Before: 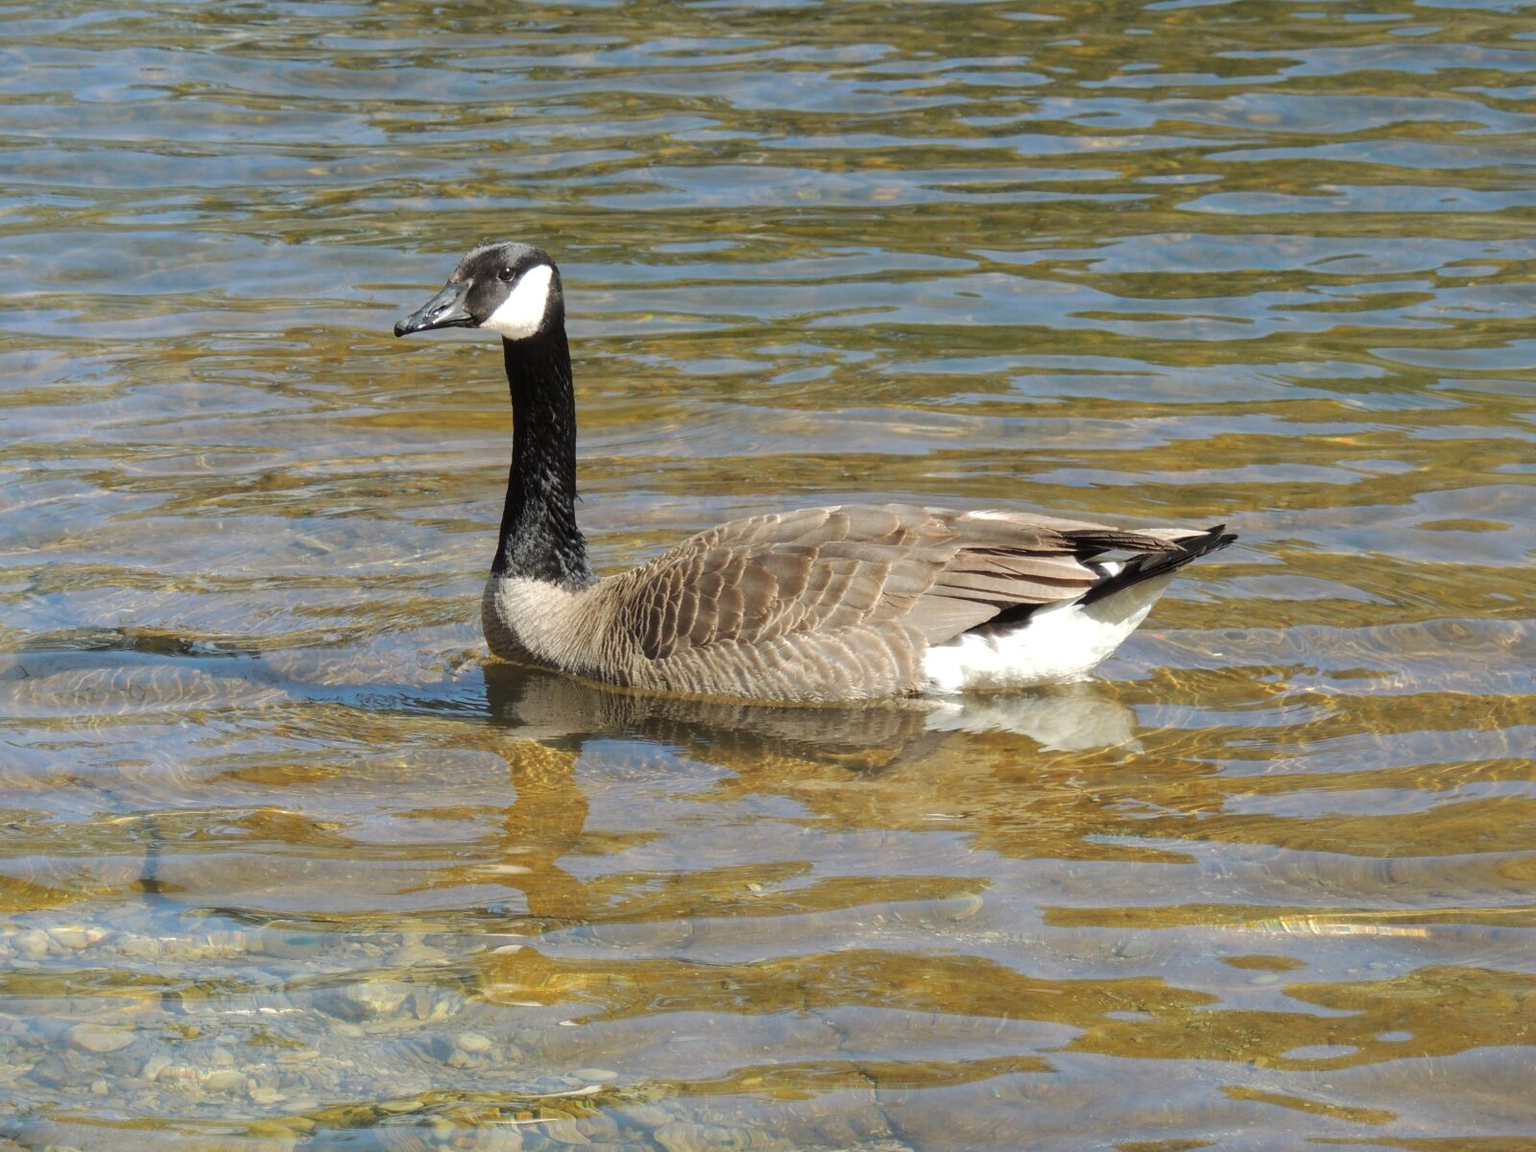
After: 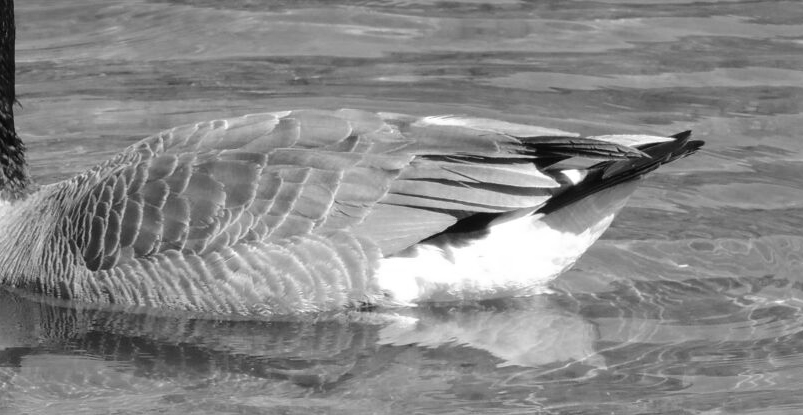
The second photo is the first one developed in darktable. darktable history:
crop: left 36.607%, top 34.735%, right 13.146%, bottom 30.611%
color zones: curves: ch0 [(0.004, 0.588) (0.116, 0.636) (0.259, 0.476) (0.423, 0.464) (0.75, 0.5)]; ch1 [(0, 0) (0.143, 0) (0.286, 0) (0.429, 0) (0.571, 0) (0.714, 0) (0.857, 0)]
